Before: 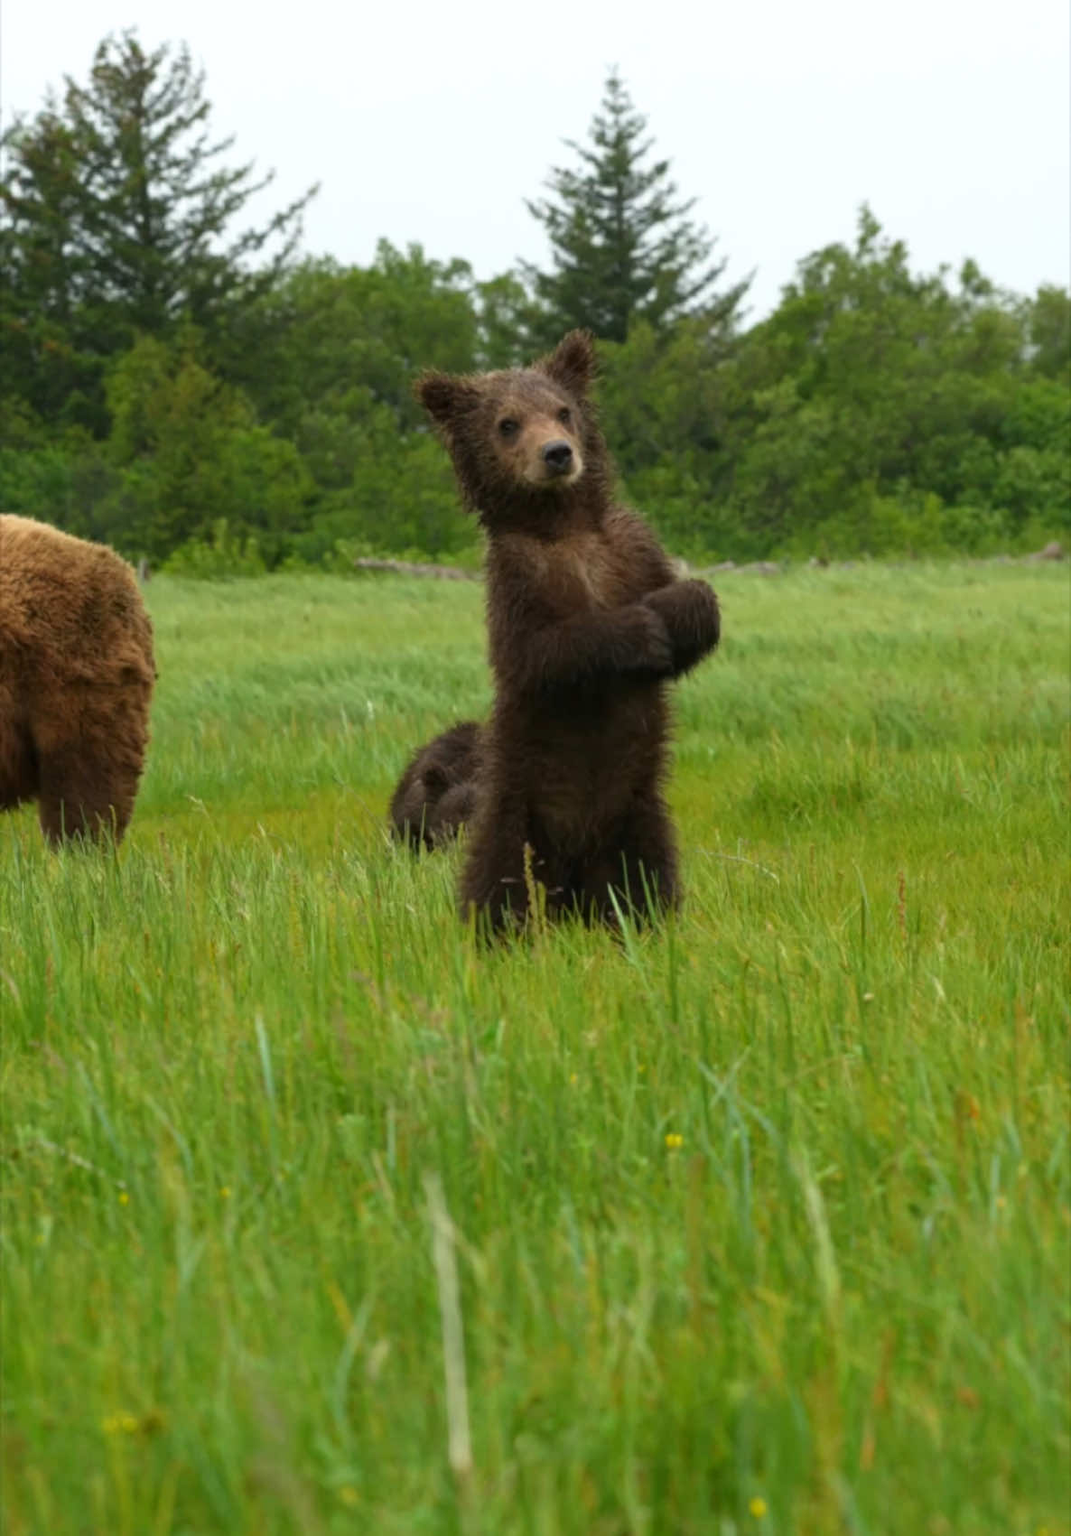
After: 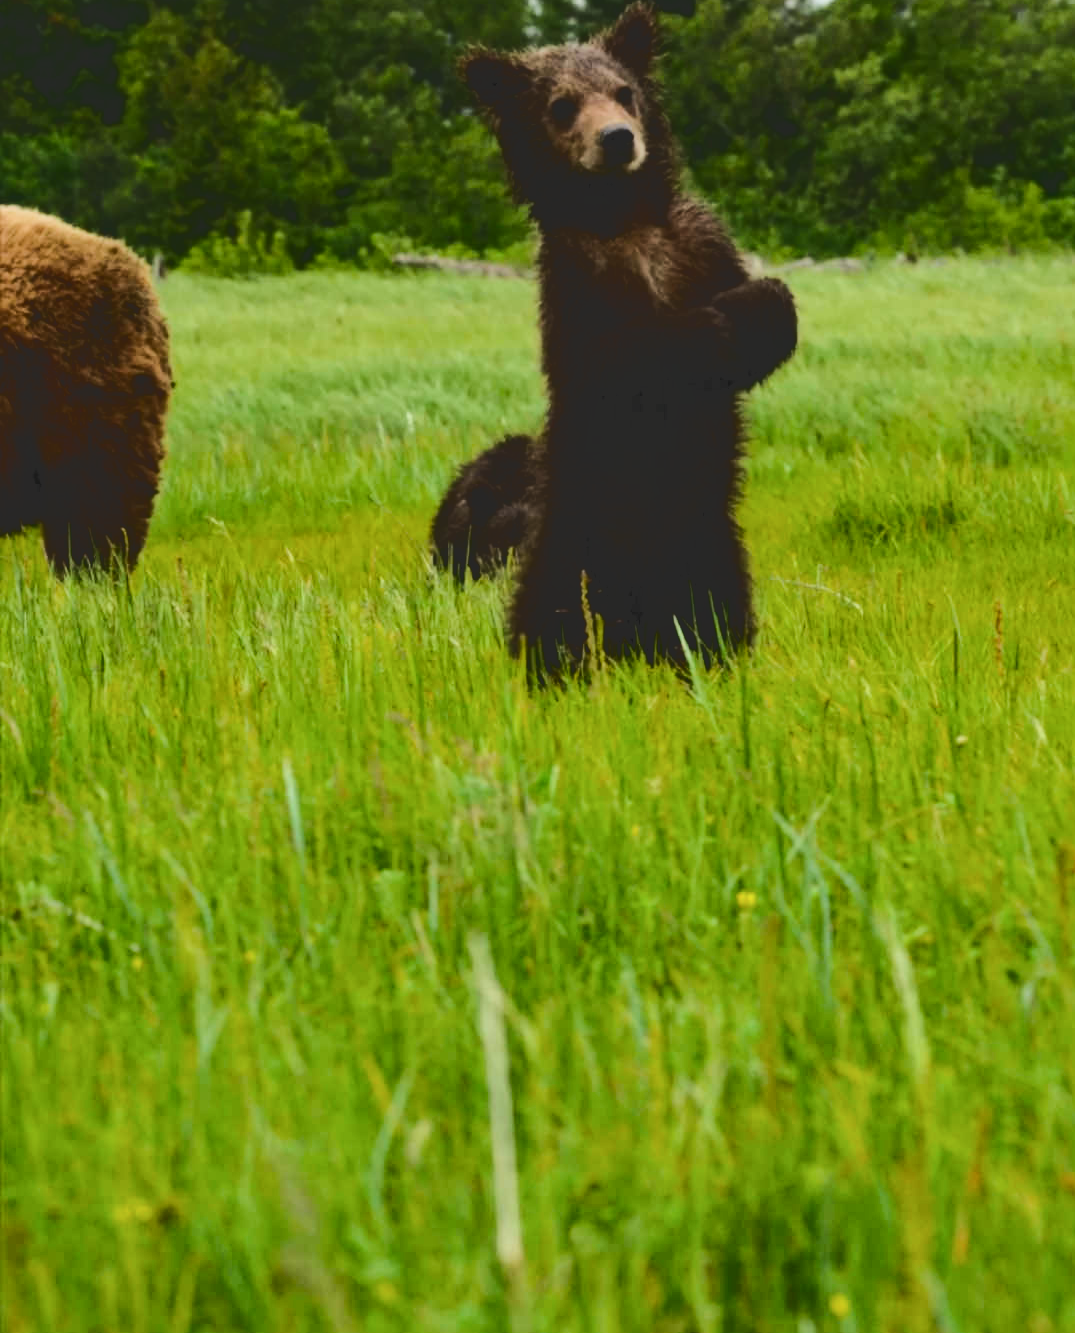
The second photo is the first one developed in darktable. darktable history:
color balance rgb: perceptual saturation grading › global saturation 10.076%, perceptual brilliance grading › highlights 17.992%, perceptual brilliance grading › mid-tones 32.02%, perceptual brilliance grading › shadows -30.751%, global vibrance 10.004%
crop: top 21.414%, right 9.338%, bottom 0.216%
local contrast: mode bilateral grid, contrast 19, coarseness 49, detail 119%, midtone range 0.2
tone curve: curves: ch0 [(0, 0) (0.003, 0.161) (0.011, 0.161) (0.025, 0.161) (0.044, 0.161) (0.069, 0.161) (0.1, 0.161) (0.136, 0.163) (0.177, 0.179) (0.224, 0.207) (0.277, 0.243) (0.335, 0.292) (0.399, 0.361) (0.468, 0.452) (0.543, 0.547) (0.623, 0.638) (0.709, 0.731) (0.801, 0.826) (0.898, 0.911) (1, 1)], color space Lab, independent channels, preserve colors none
filmic rgb: black relative exposure -7.65 EV, white relative exposure 4.56 EV, hardness 3.61
